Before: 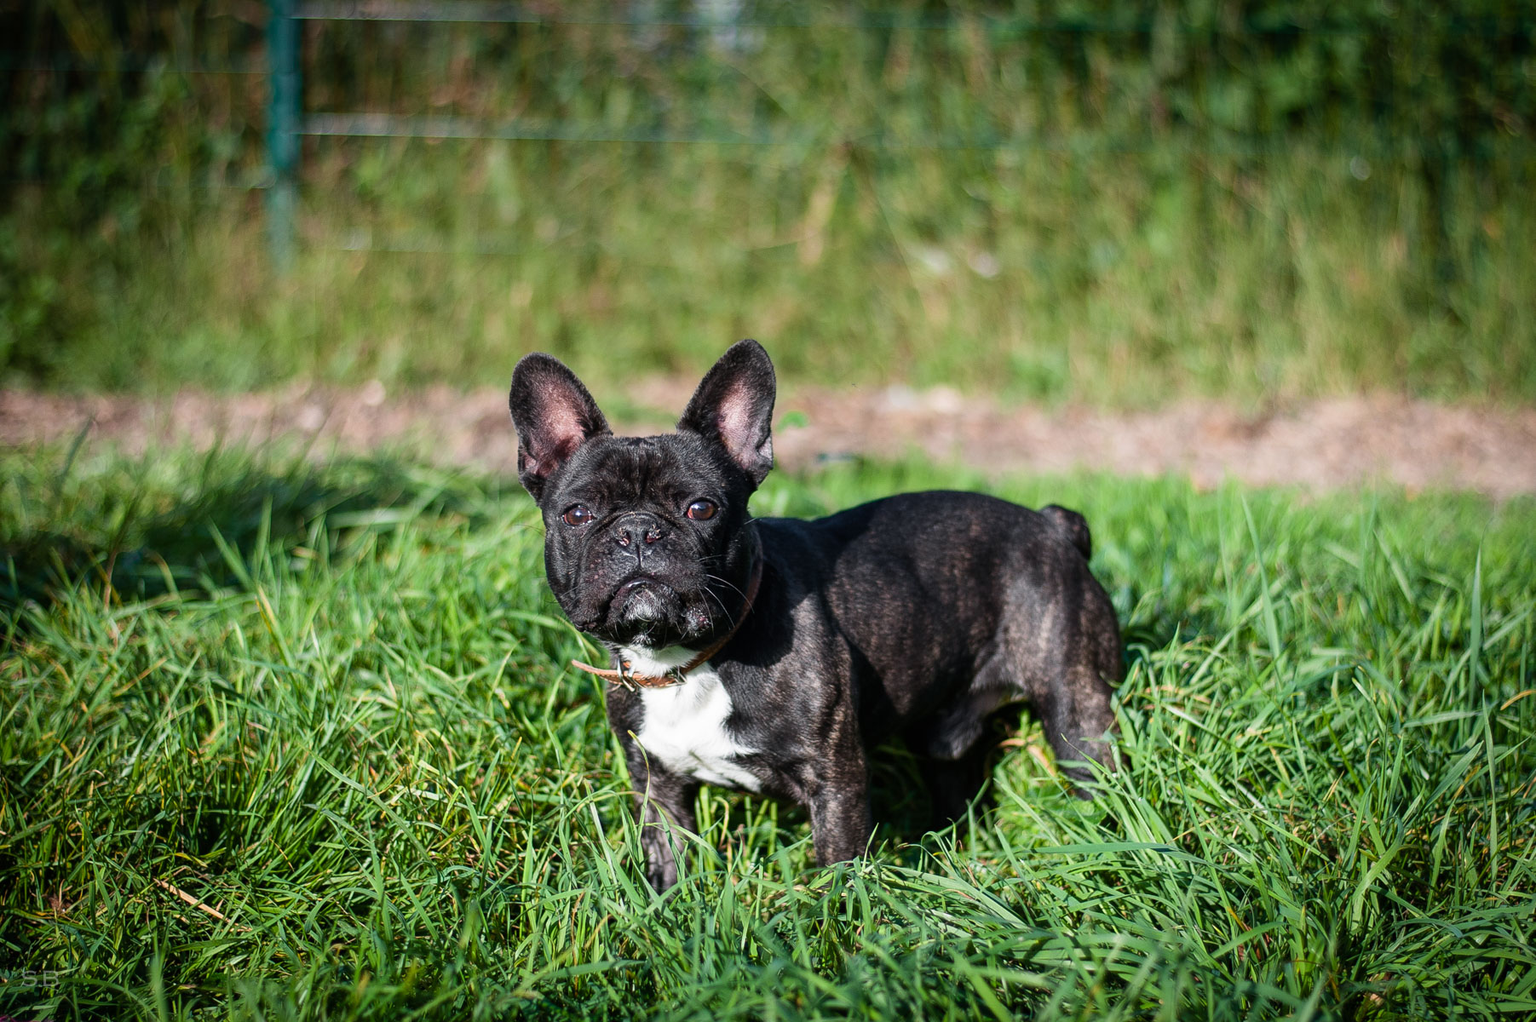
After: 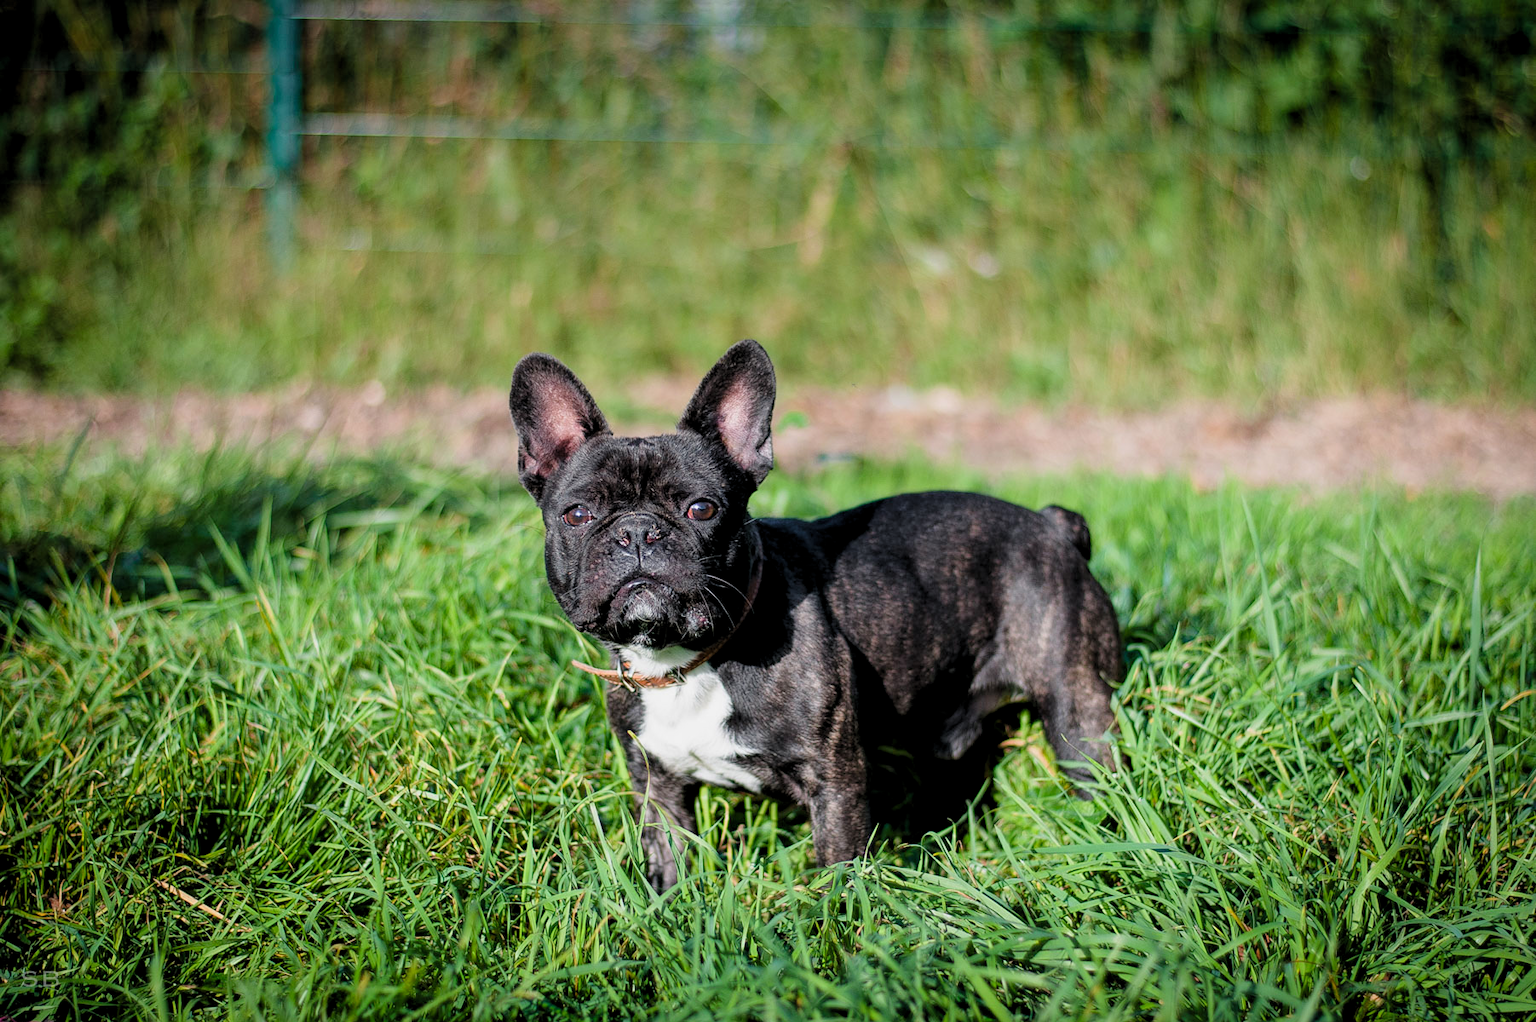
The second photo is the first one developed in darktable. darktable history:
tone curve: curves: ch0 [(0.047, 0) (0.292, 0.352) (0.657, 0.678) (1, 0.958)], color space Lab, linked channels, preserve colors none
